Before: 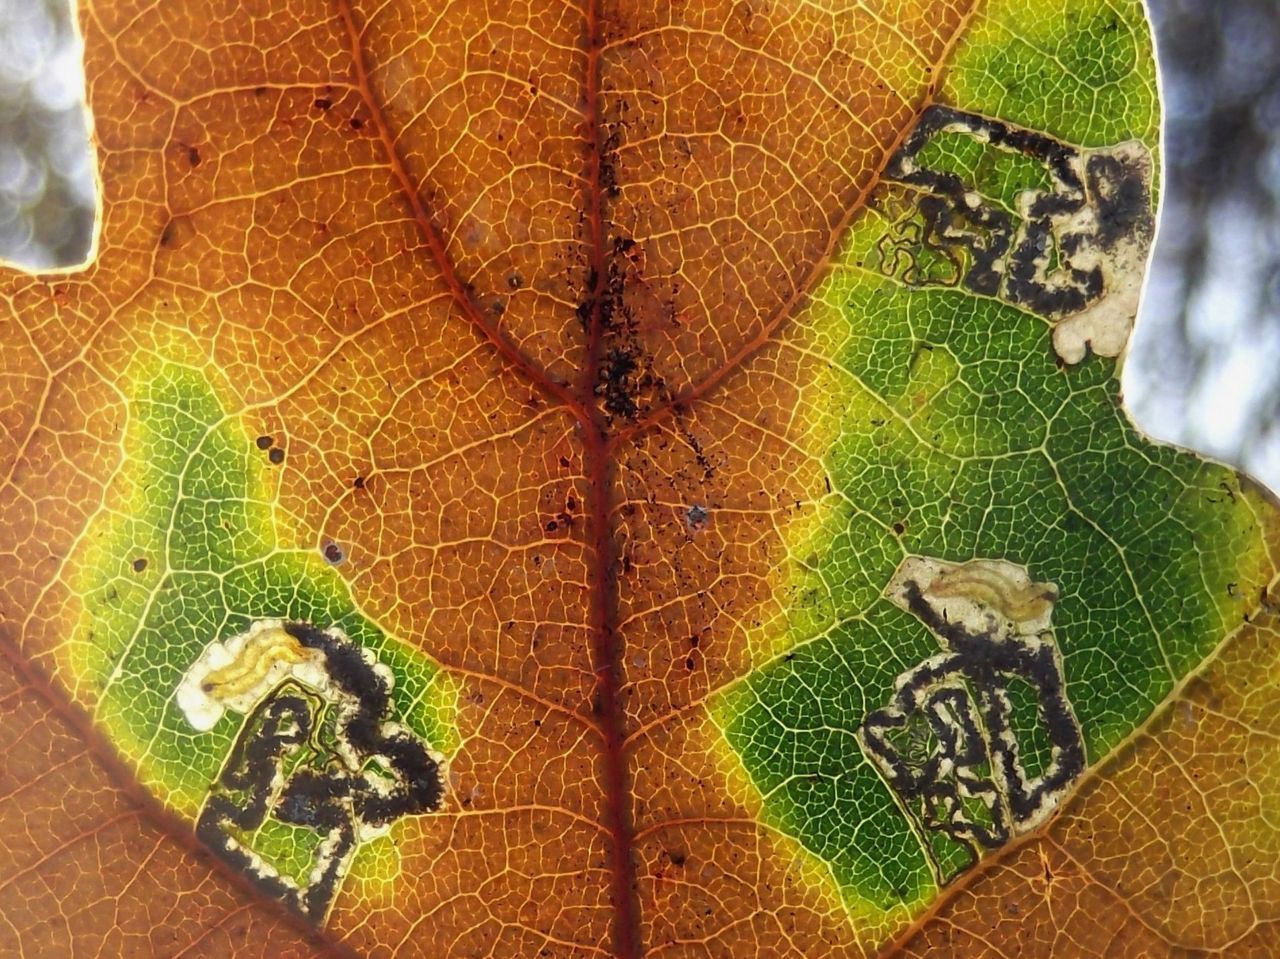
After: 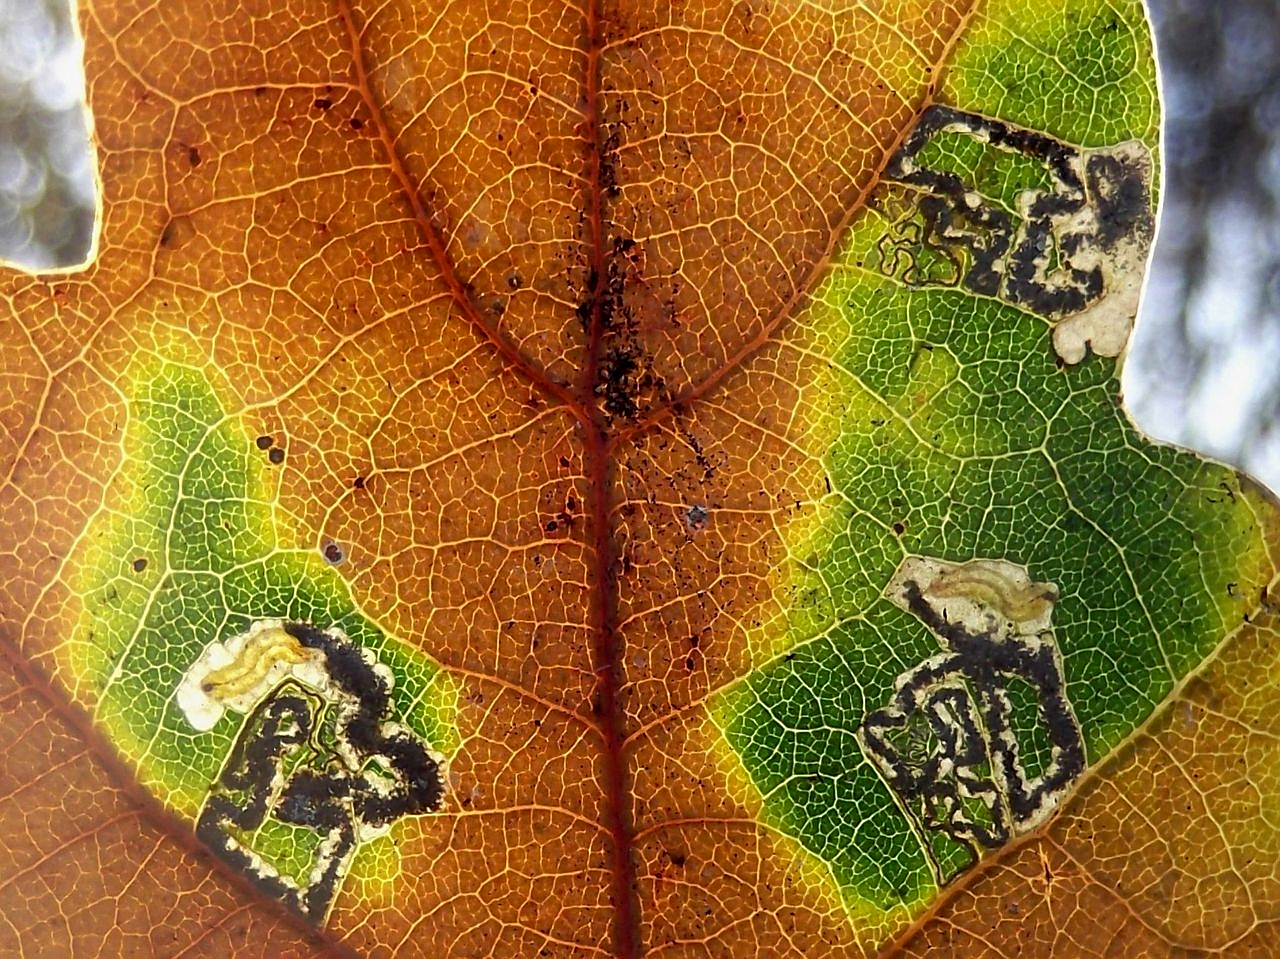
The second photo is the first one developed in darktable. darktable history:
exposure: black level correction 0.005, exposure 0.014 EV, compensate highlight preservation false
sharpen: on, module defaults
